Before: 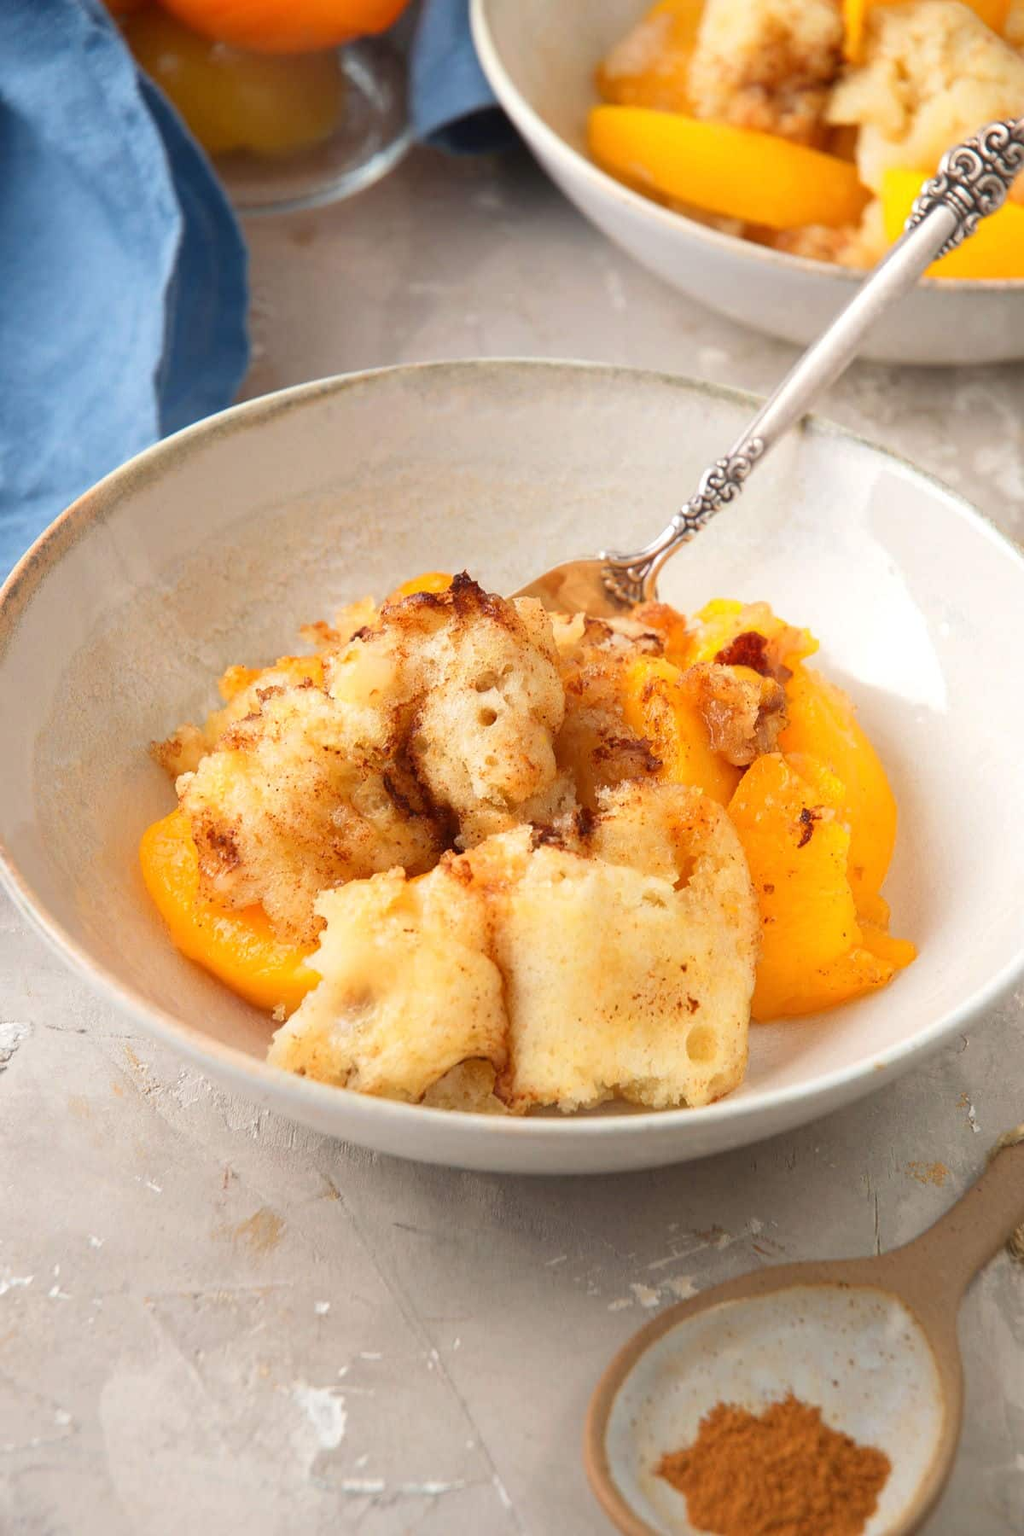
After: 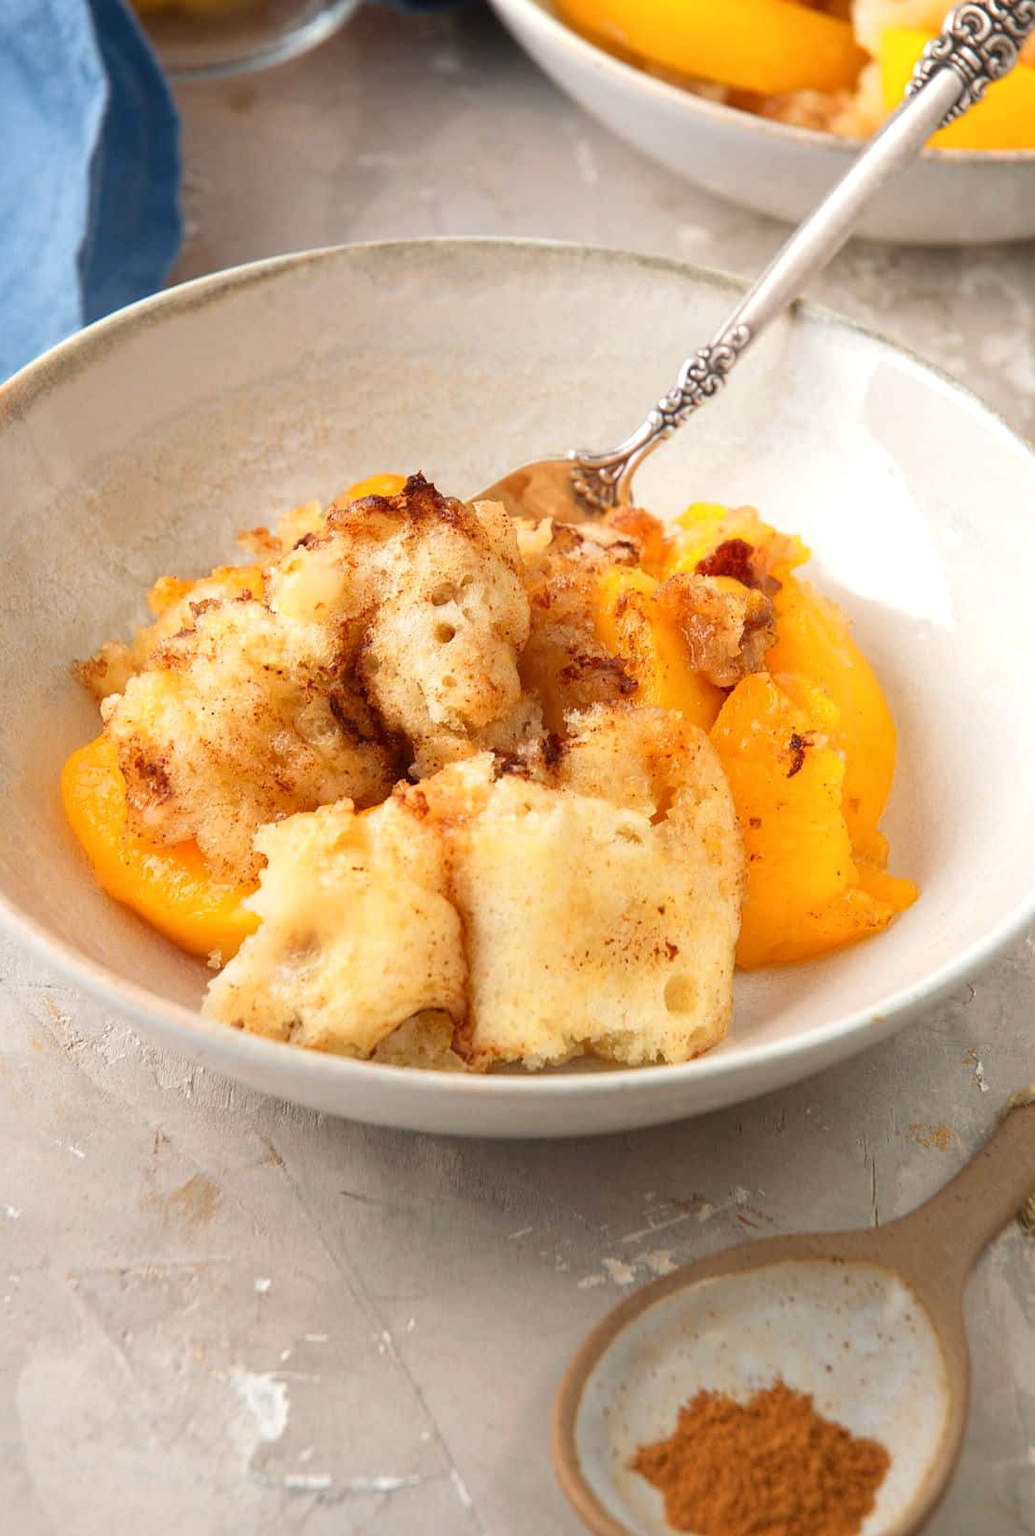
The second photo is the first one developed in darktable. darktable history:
local contrast: highlights 107%, shadows 102%, detail 120%, midtone range 0.2
crop and rotate: left 8.253%, top 9.337%
